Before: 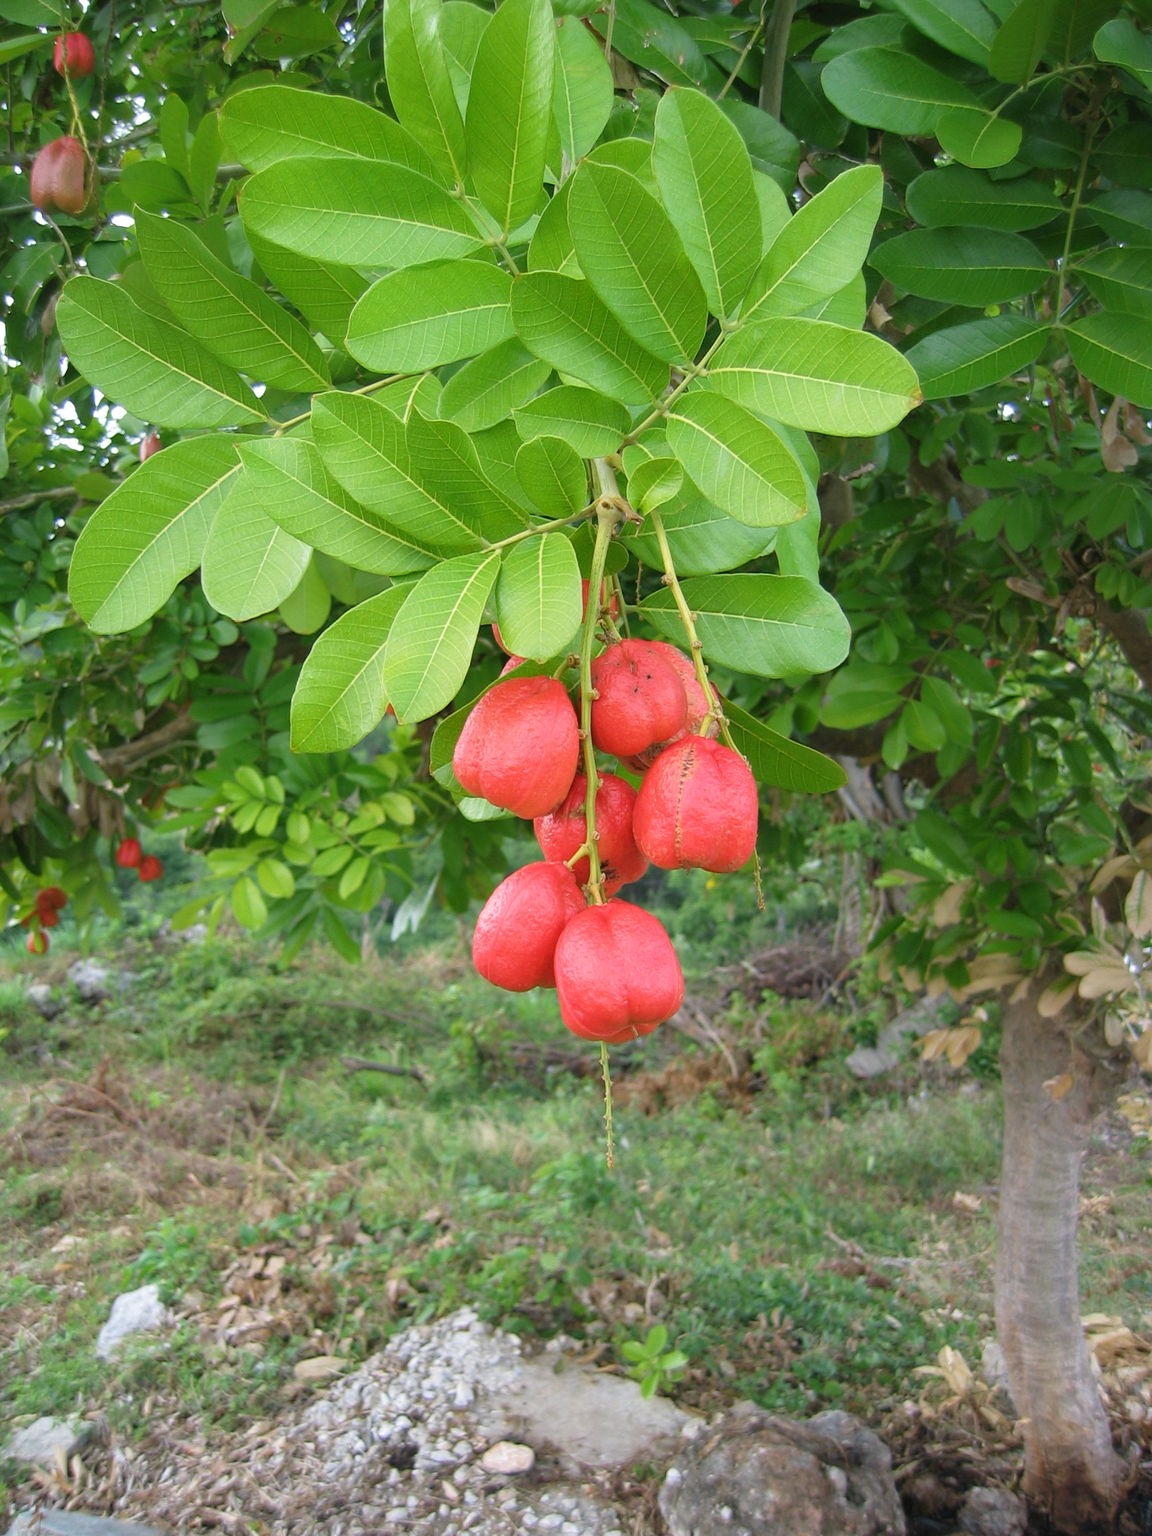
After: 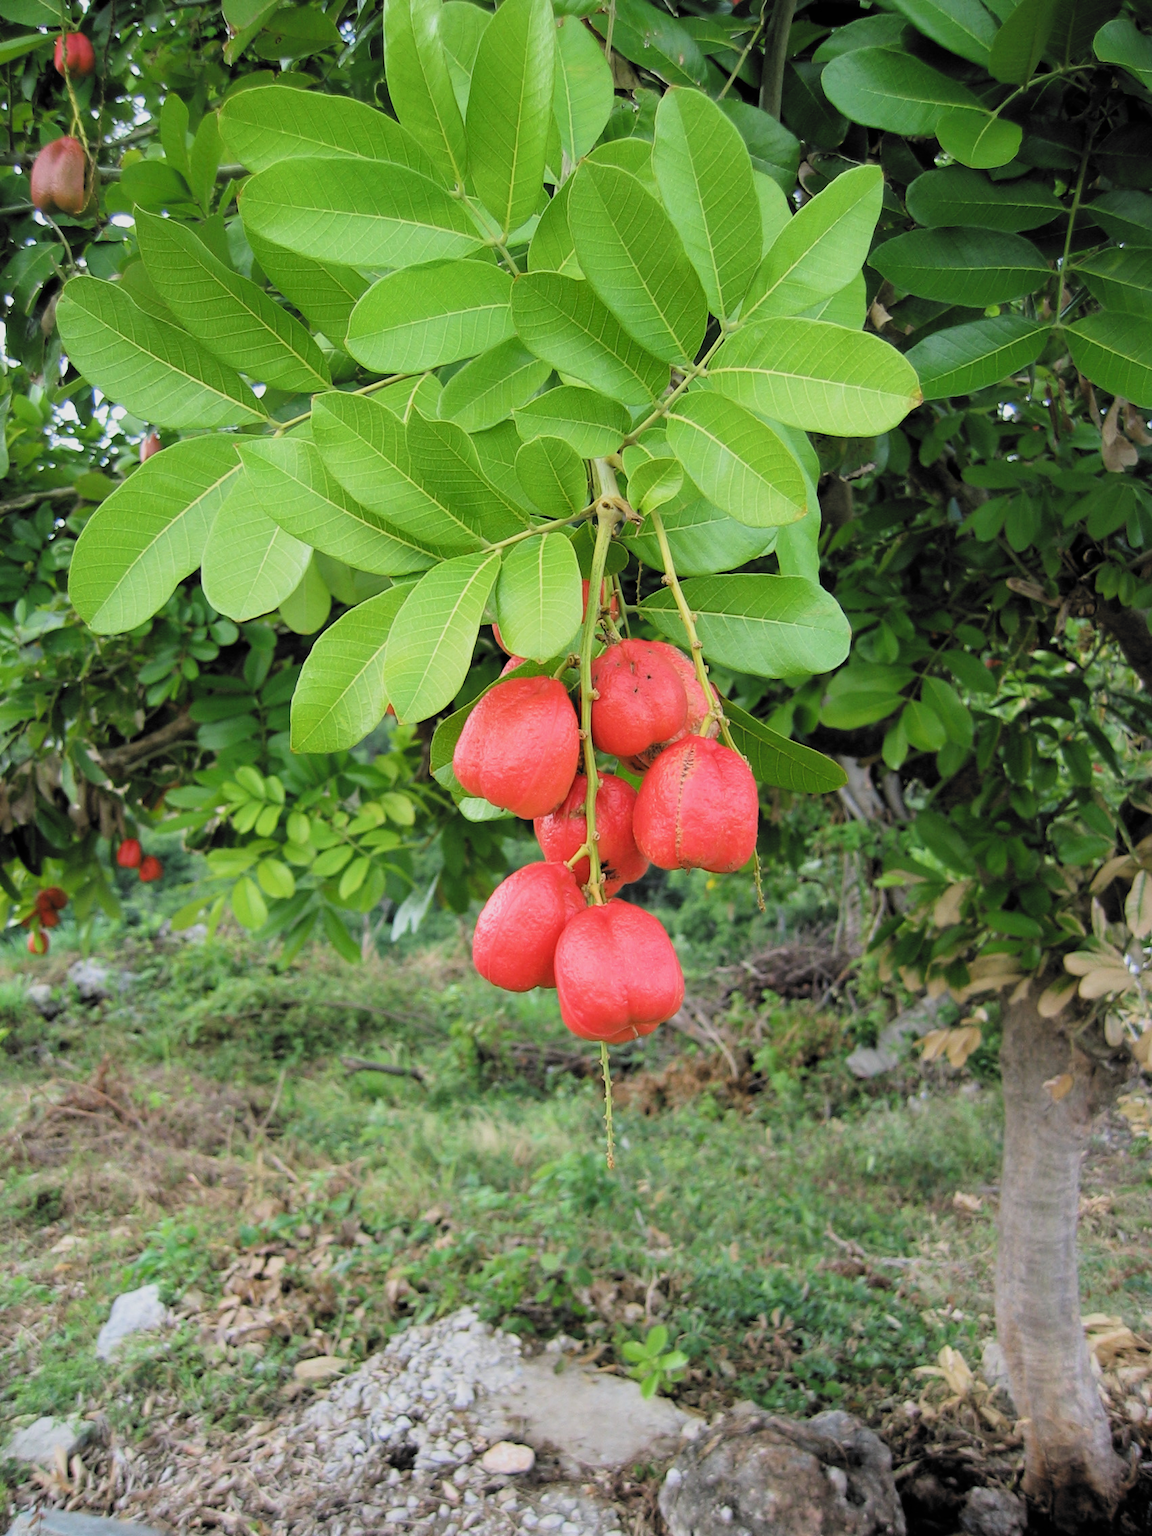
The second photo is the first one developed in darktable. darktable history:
filmic rgb: black relative exposure -5.03 EV, white relative exposure 3.96 EV, hardness 2.89, contrast 1.299, highlights saturation mix -28.89%, color science v6 (2022)
